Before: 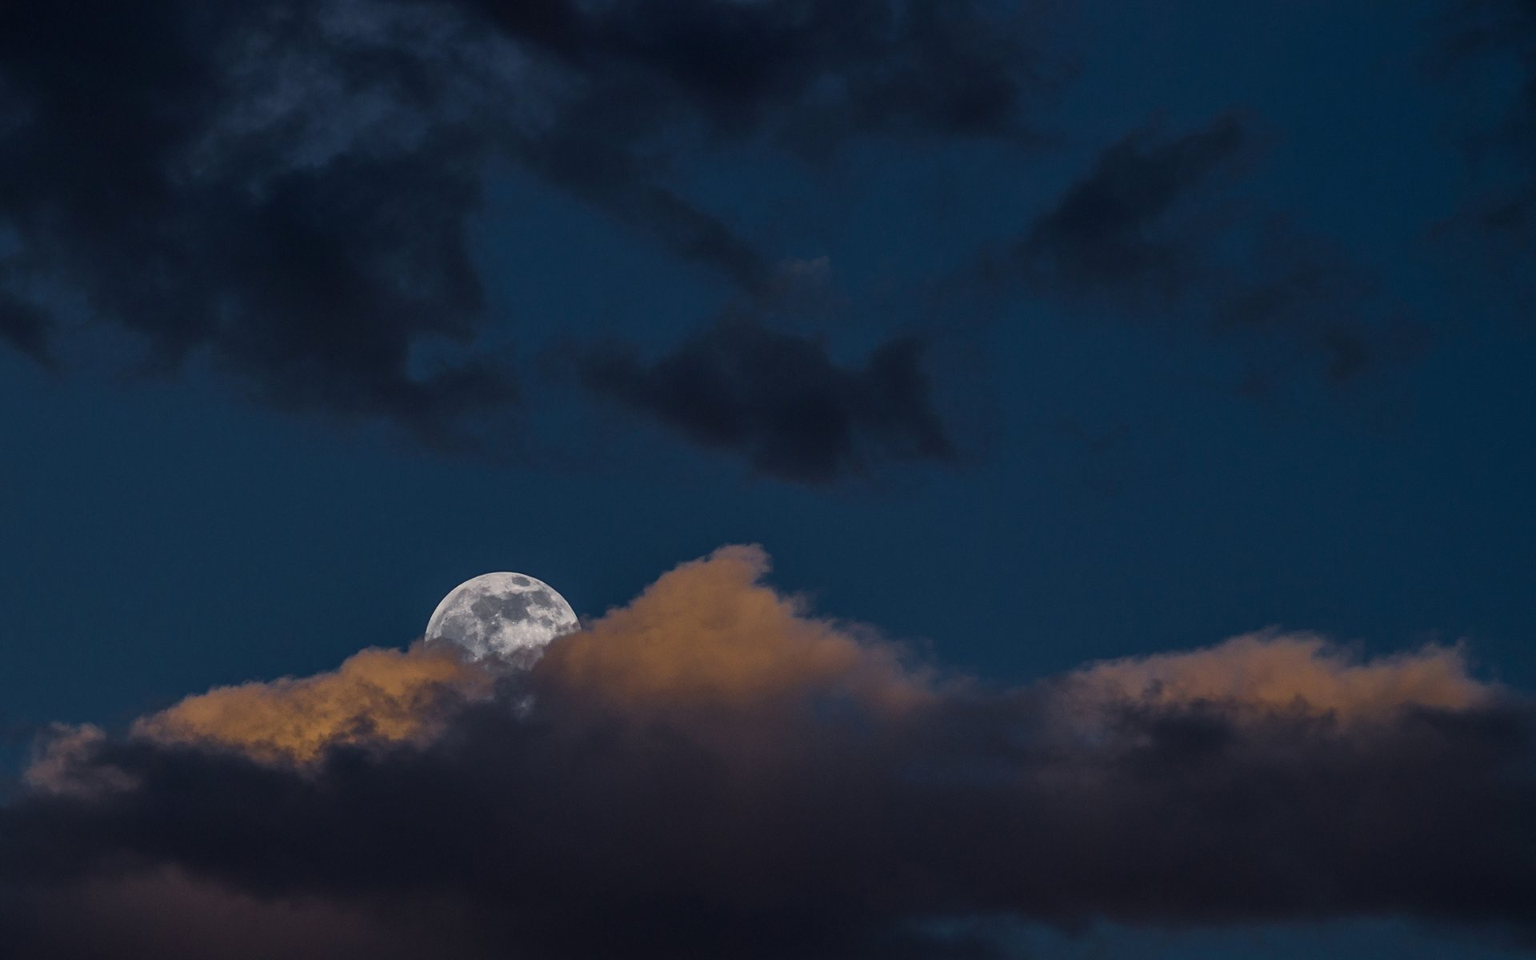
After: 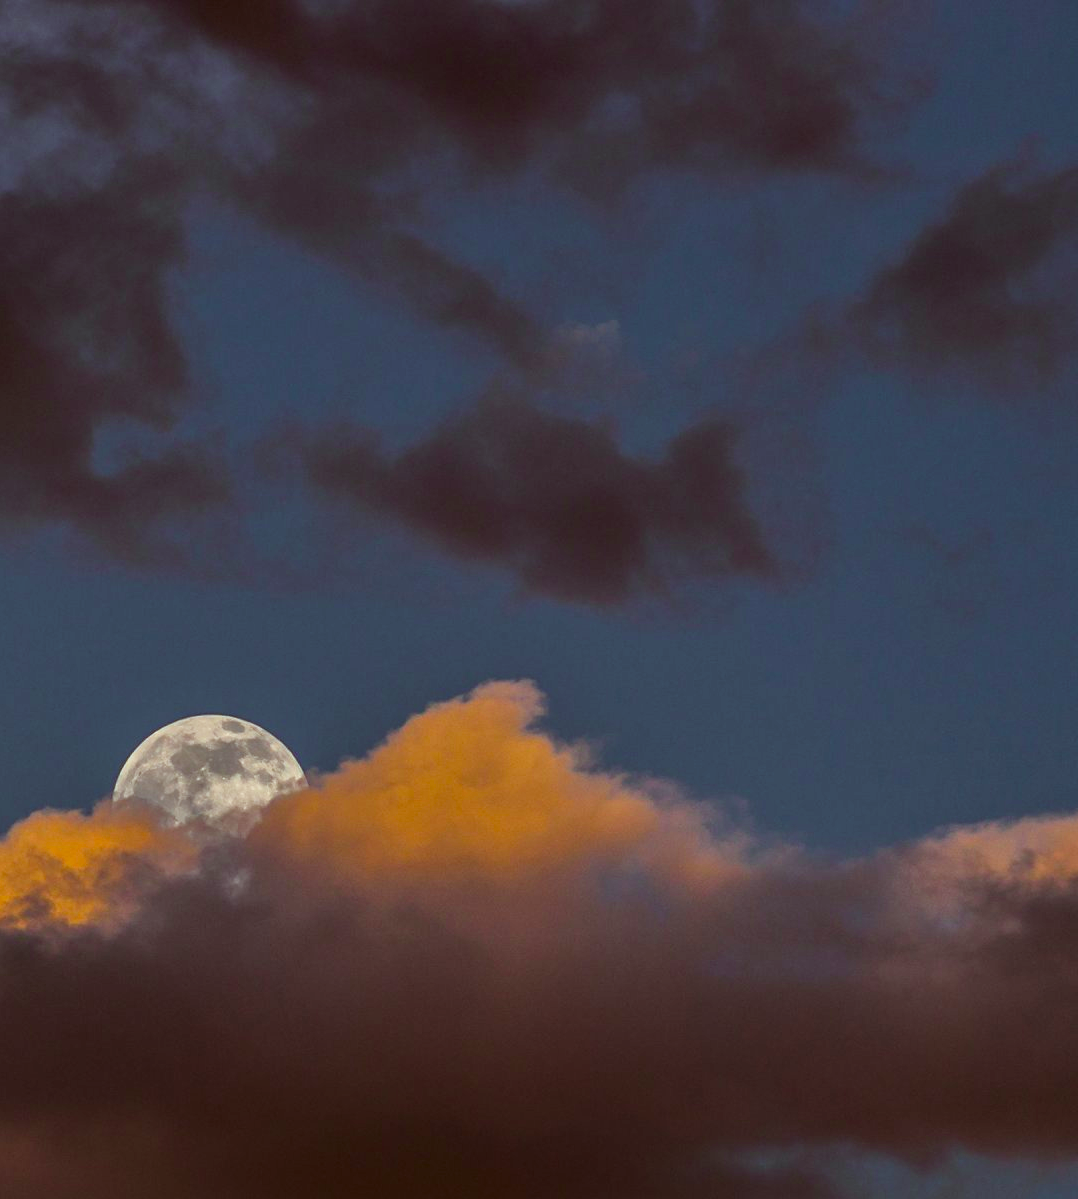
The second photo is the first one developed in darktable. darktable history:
color correction: highlights a* -6.07, highlights b* 9.1, shadows a* 10.88, shadows b* 23.55
crop: left 21.807%, right 22.045%, bottom 0%
tone equalizer: -7 EV 0.142 EV, -6 EV 0.603 EV, -5 EV 1.16 EV, -4 EV 1.31 EV, -3 EV 1.18 EV, -2 EV 0.6 EV, -1 EV 0.159 EV
color balance rgb: global offset › luminance 0.261%, linear chroma grading › global chroma 8.592%, perceptual saturation grading › global saturation 25.794%, global vibrance 20%
